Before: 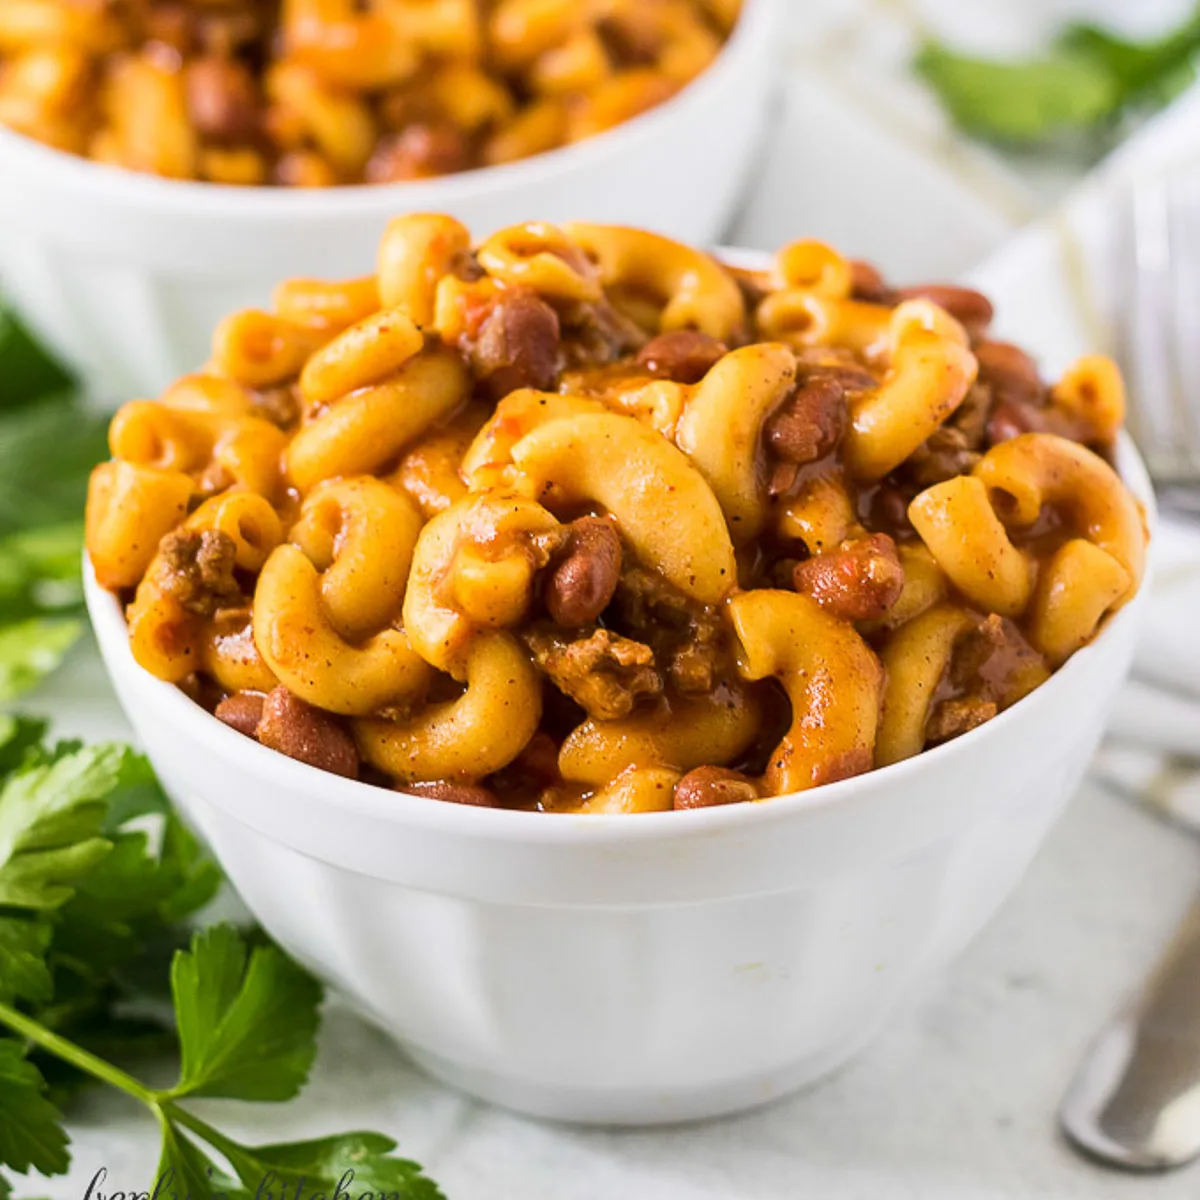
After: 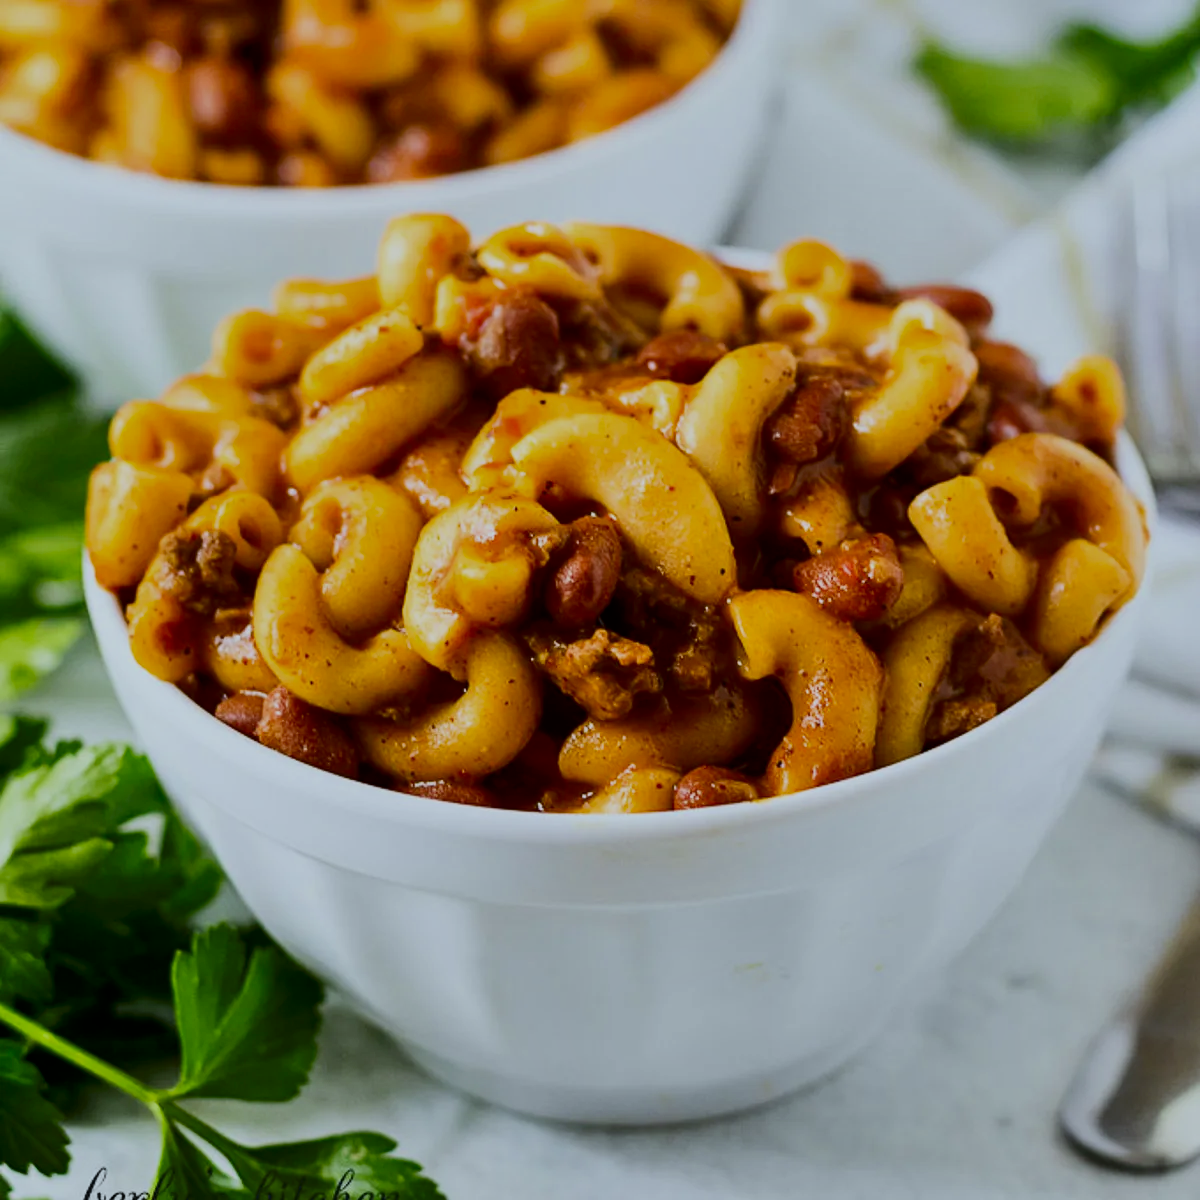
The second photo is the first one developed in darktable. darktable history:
white balance: red 0.925, blue 1.046
contrast brightness saturation: contrast 0.13, brightness -0.24, saturation 0.14
shadows and highlights: soften with gaussian
filmic rgb: hardness 4.17
